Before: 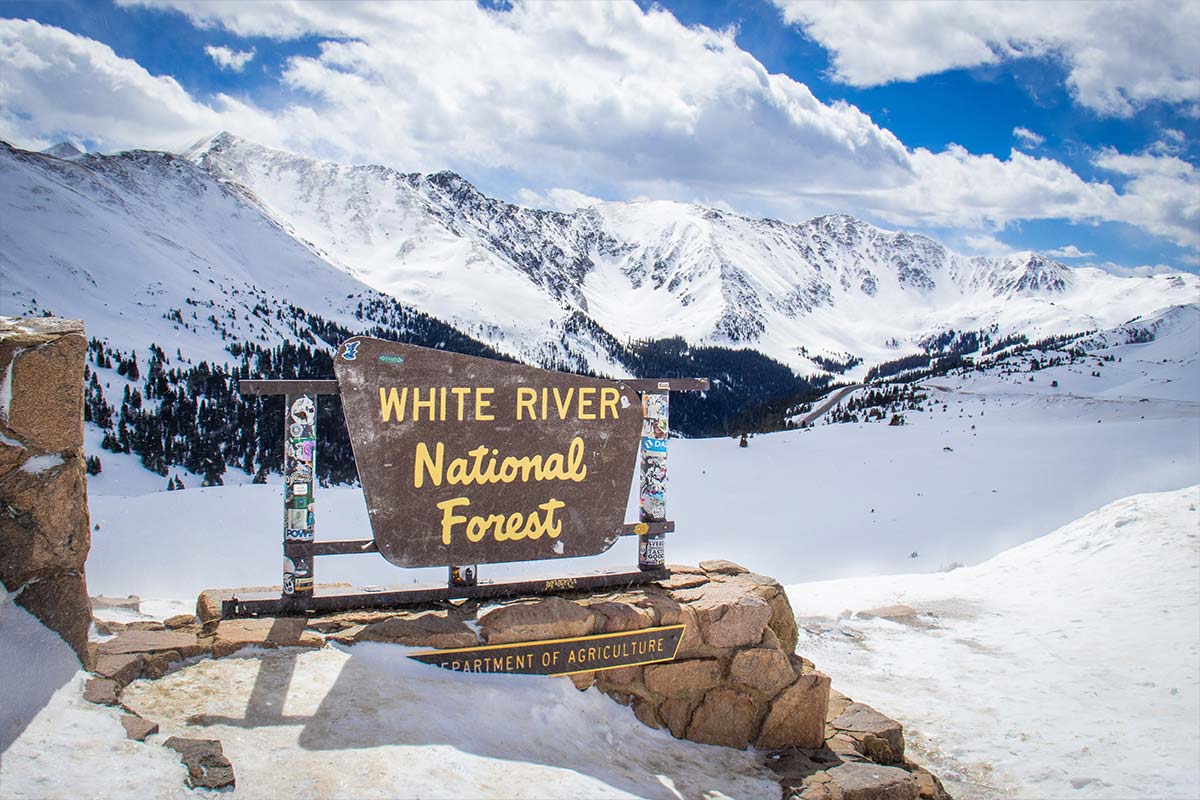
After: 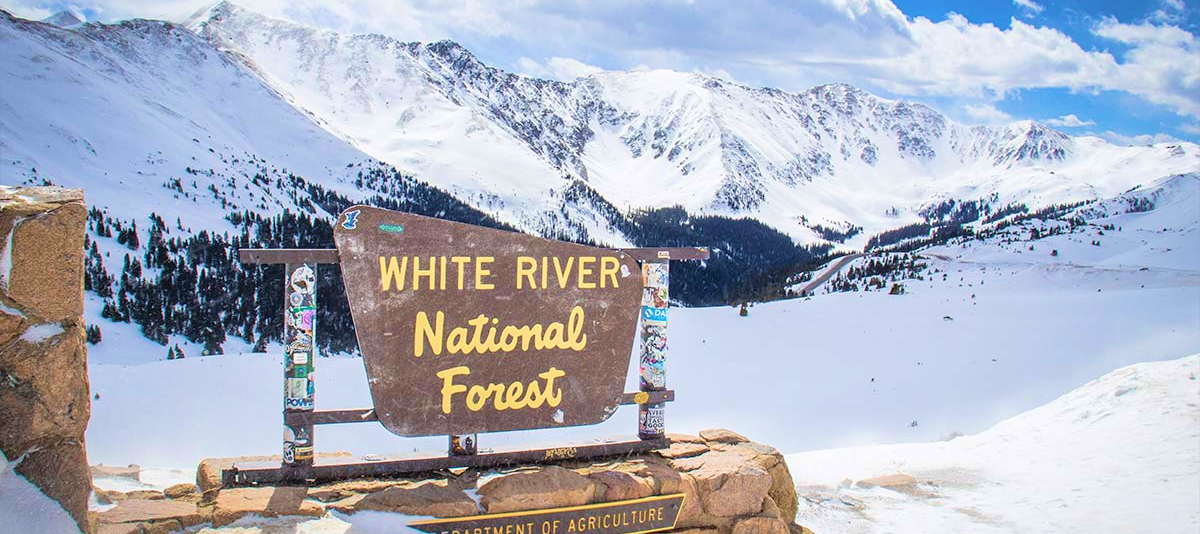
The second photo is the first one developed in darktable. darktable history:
contrast brightness saturation: brightness 0.147
tone equalizer: on, module defaults
crop: top 16.416%, bottom 16.757%
velvia: strength 44.62%
